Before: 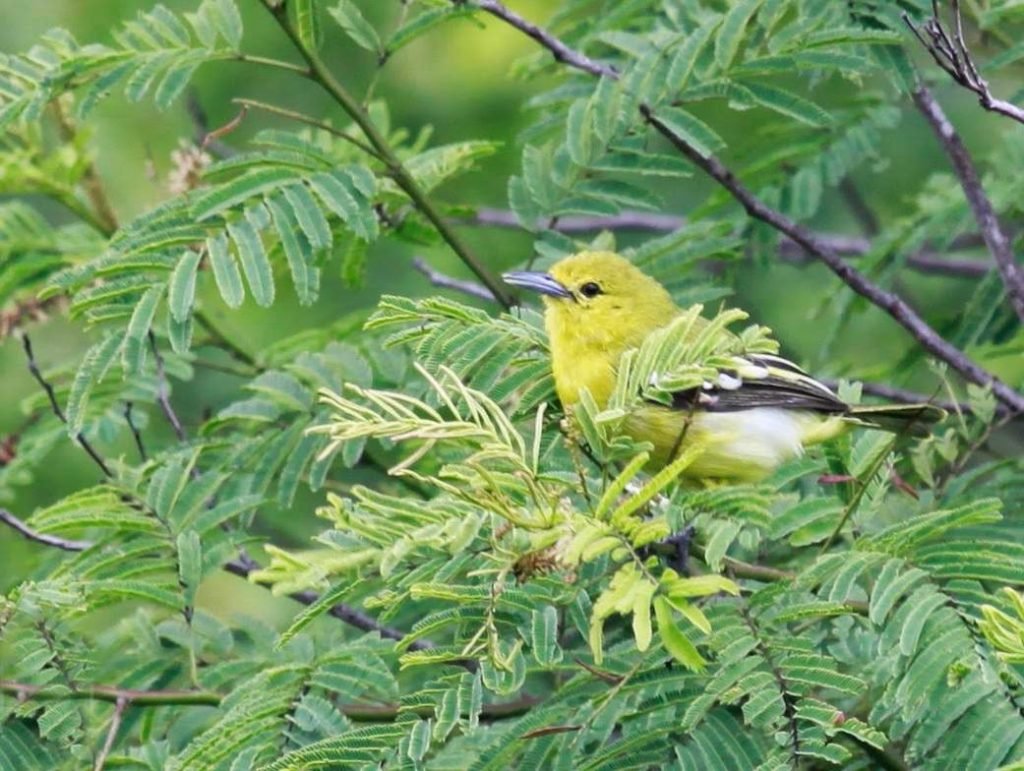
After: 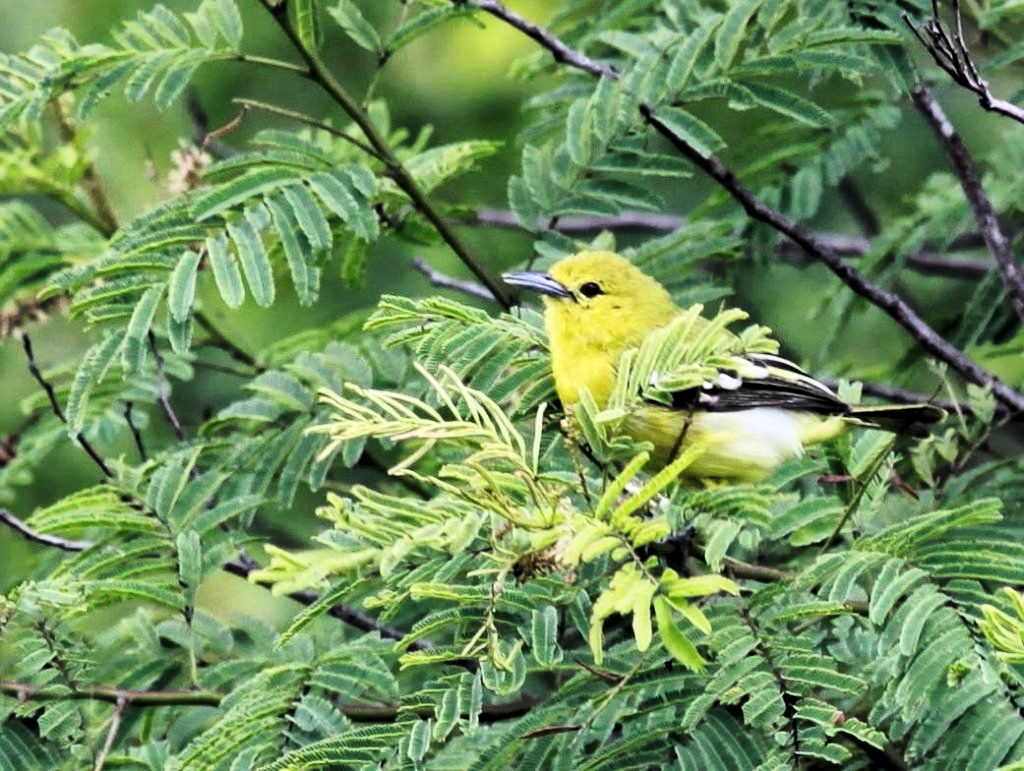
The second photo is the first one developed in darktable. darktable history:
tone curve: curves: ch0 [(0, 0) (0.078, 0) (0.241, 0.056) (0.59, 0.574) (0.802, 0.868) (1, 1)], color space Lab, linked channels, preserve colors none
local contrast: mode bilateral grid, contrast 20, coarseness 50, detail 120%, midtone range 0.2
